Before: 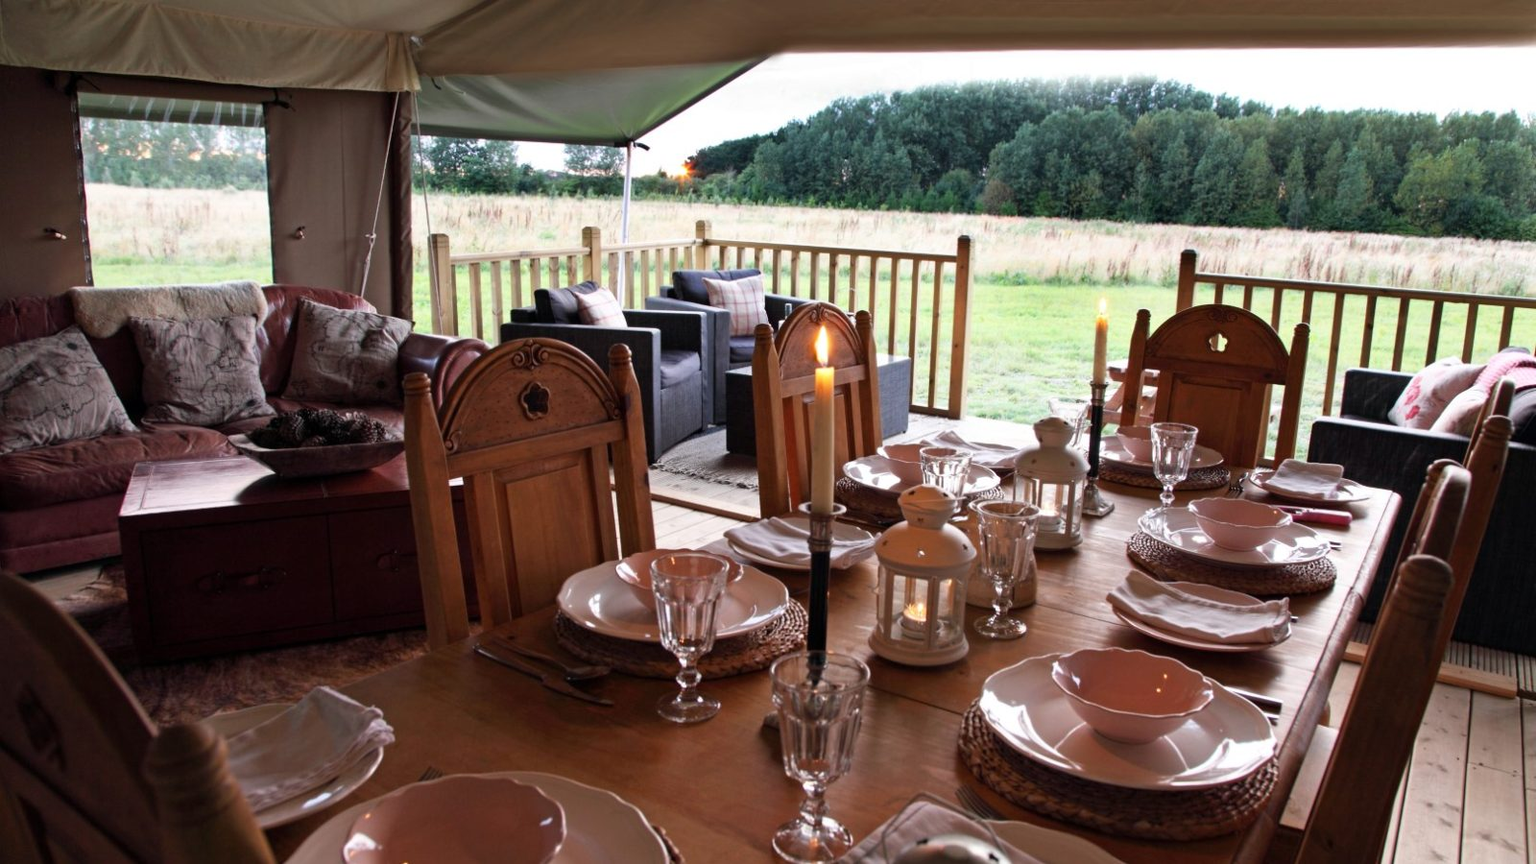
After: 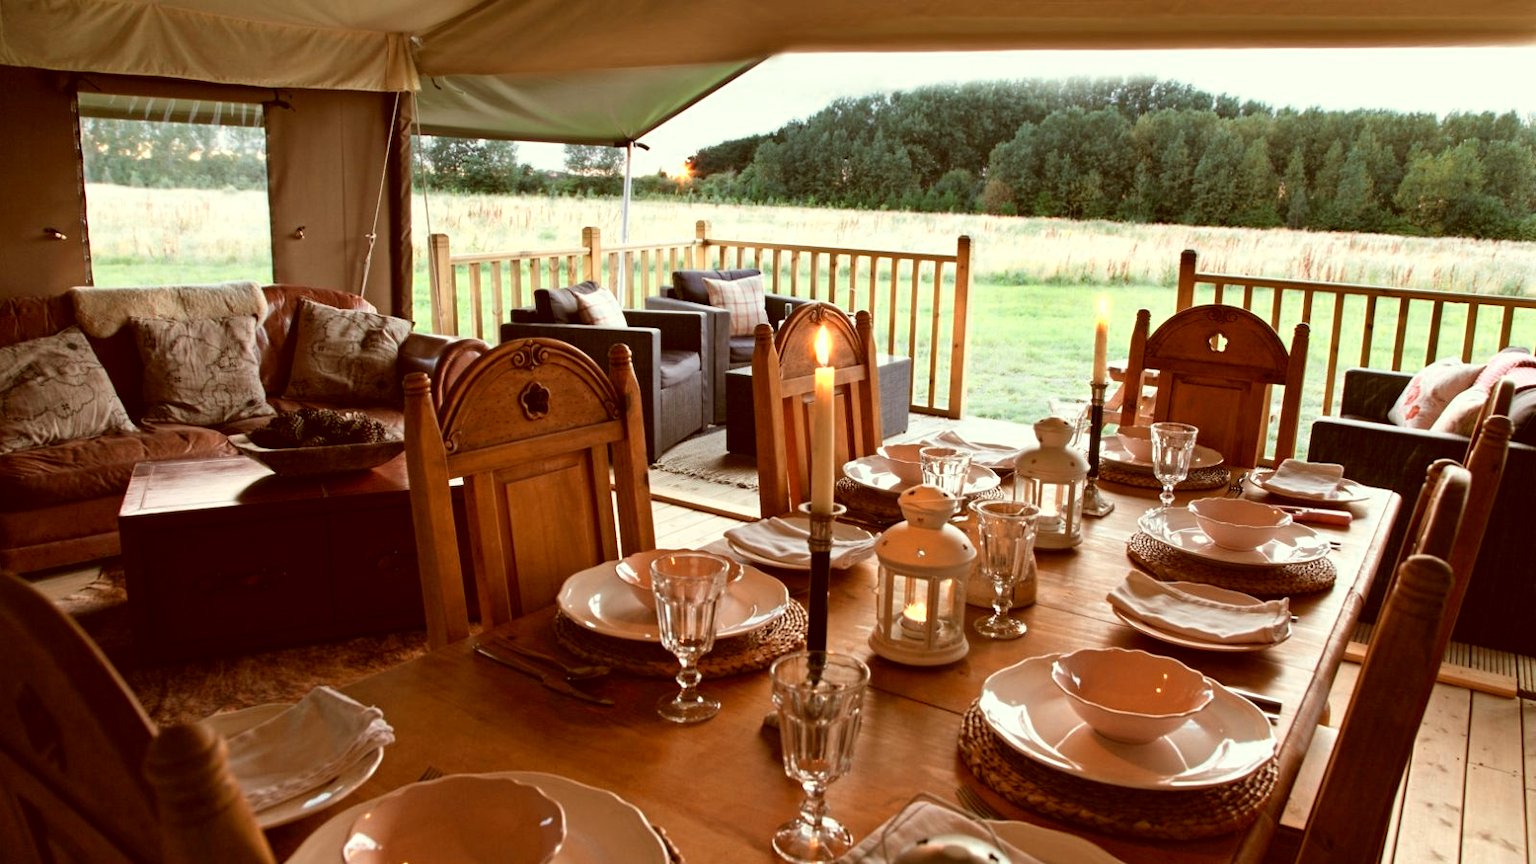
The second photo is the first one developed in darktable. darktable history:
color zones: curves: ch0 [(0.018, 0.548) (0.197, 0.654) (0.425, 0.447) (0.605, 0.658) (0.732, 0.579)]; ch1 [(0.105, 0.531) (0.224, 0.531) (0.386, 0.39) (0.618, 0.456) (0.732, 0.456) (0.956, 0.421)]; ch2 [(0.039, 0.583) (0.215, 0.465) (0.399, 0.544) (0.465, 0.548) (0.614, 0.447) (0.724, 0.43) (0.882, 0.623) (0.956, 0.632)]
color correction: highlights a* -5.94, highlights b* 9.48, shadows a* 10.12, shadows b* 23.94
